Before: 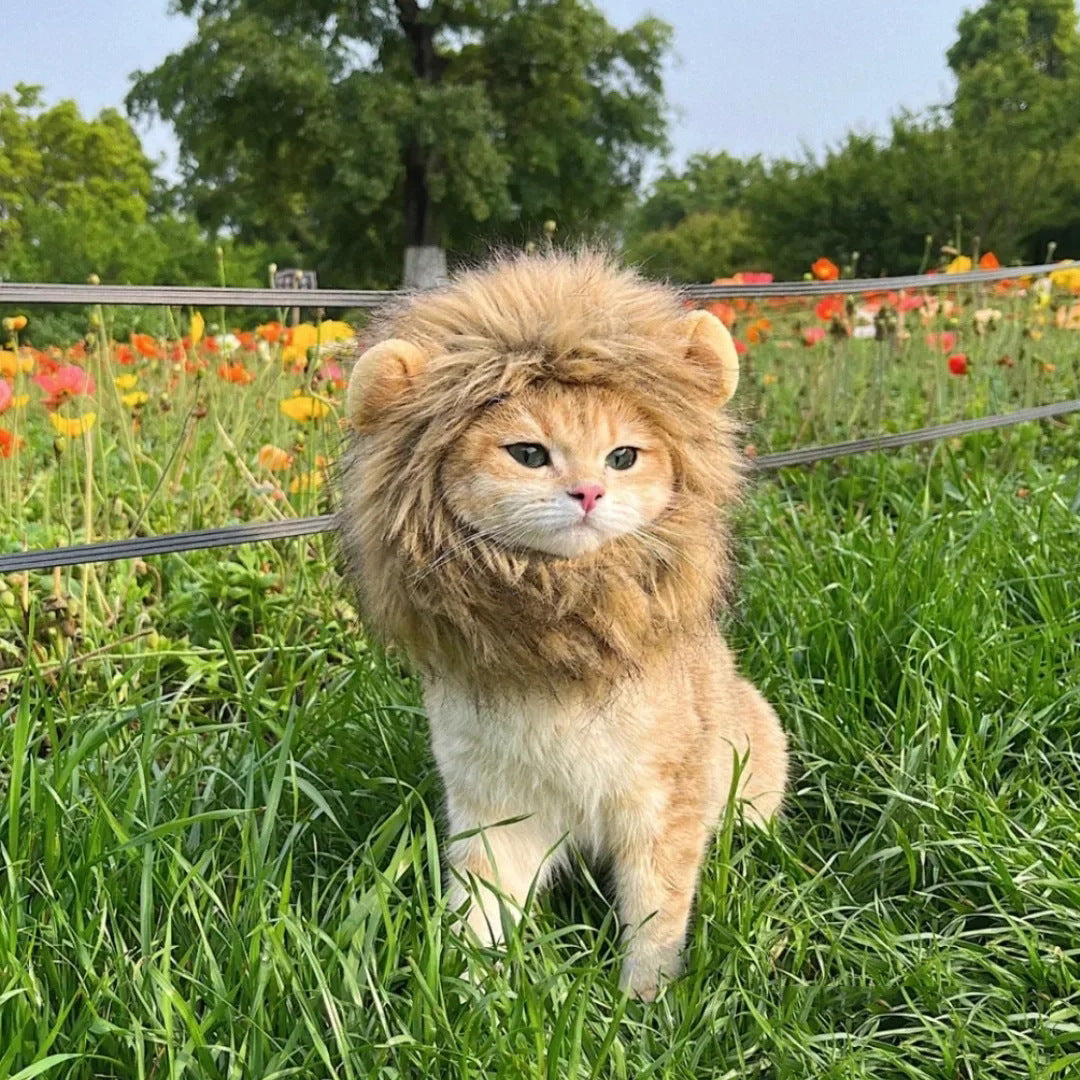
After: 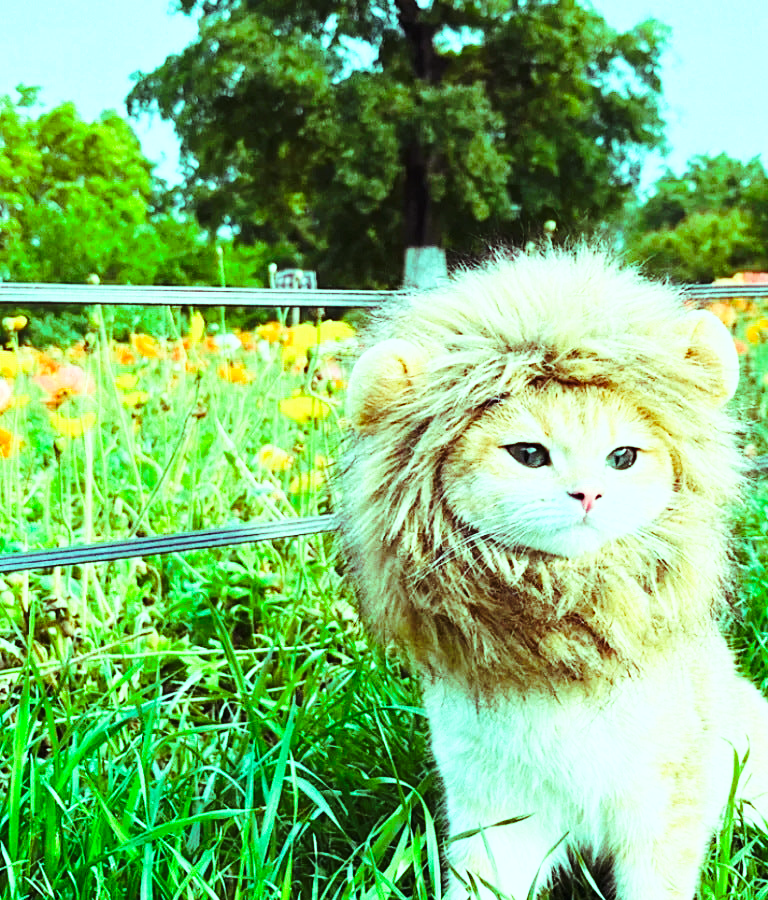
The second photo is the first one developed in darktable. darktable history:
base curve: curves: ch0 [(0, 0) (0.028, 0.03) (0.121, 0.232) (0.46, 0.748) (0.859, 0.968) (1, 1)], preserve colors none
color balance rgb: shadows lift › luminance 0.49%, shadows lift › chroma 6.83%, shadows lift › hue 300.29°, power › hue 208.98°, highlights gain › luminance 20.24%, highlights gain › chroma 13.17%, highlights gain › hue 173.85°, perceptual saturation grading › global saturation 18.05%
crop: right 28.885%, bottom 16.626%
tone equalizer: -8 EV -0.75 EV, -7 EV -0.7 EV, -6 EV -0.6 EV, -5 EV -0.4 EV, -3 EV 0.4 EV, -2 EV 0.6 EV, -1 EV 0.7 EV, +0 EV 0.75 EV, edges refinement/feathering 500, mask exposure compensation -1.57 EV, preserve details no
